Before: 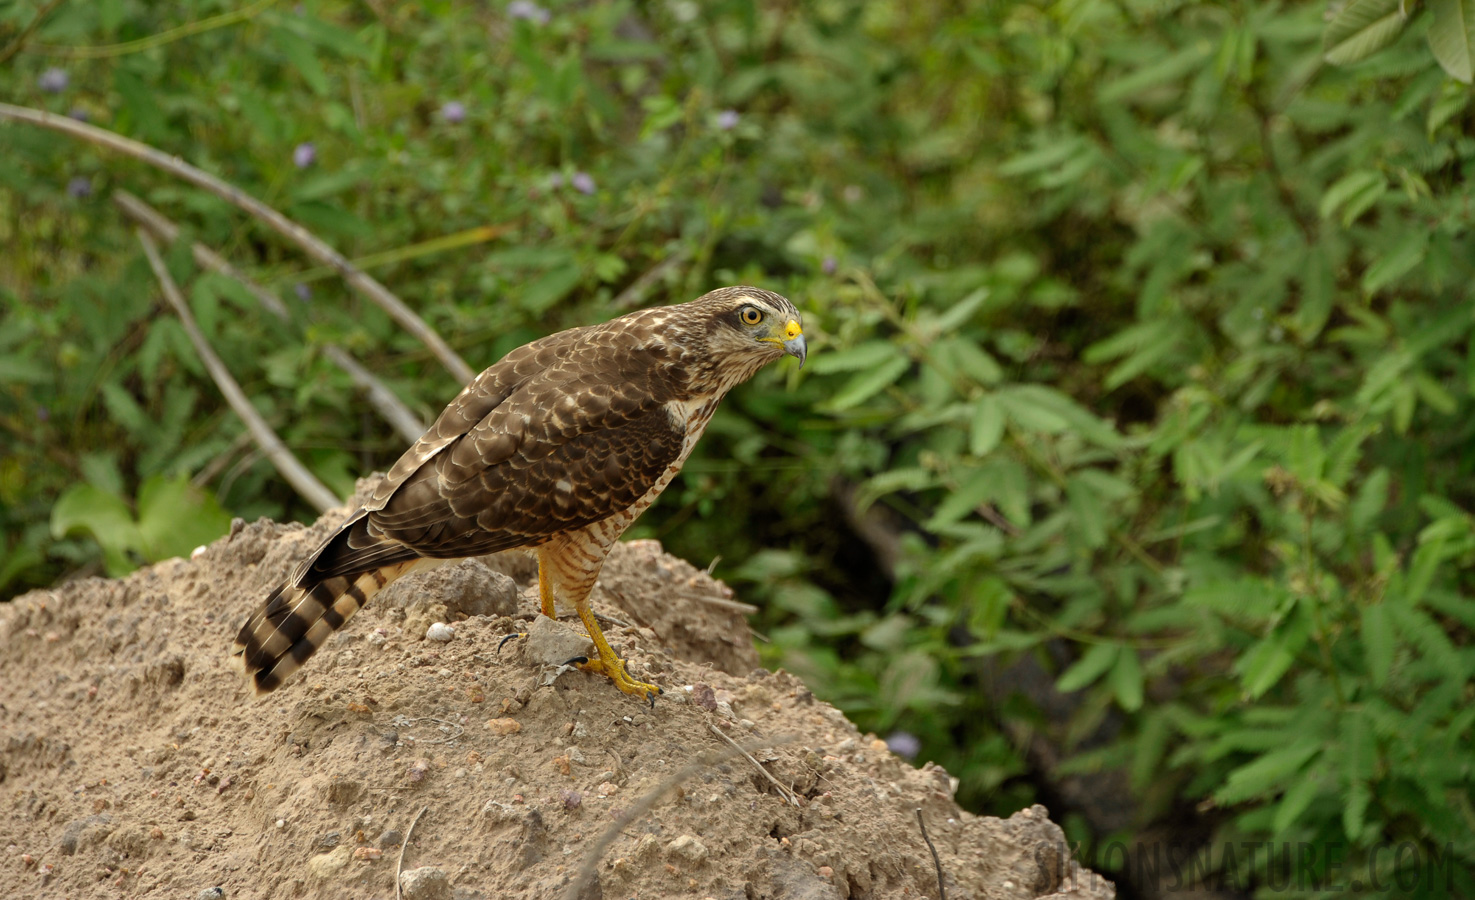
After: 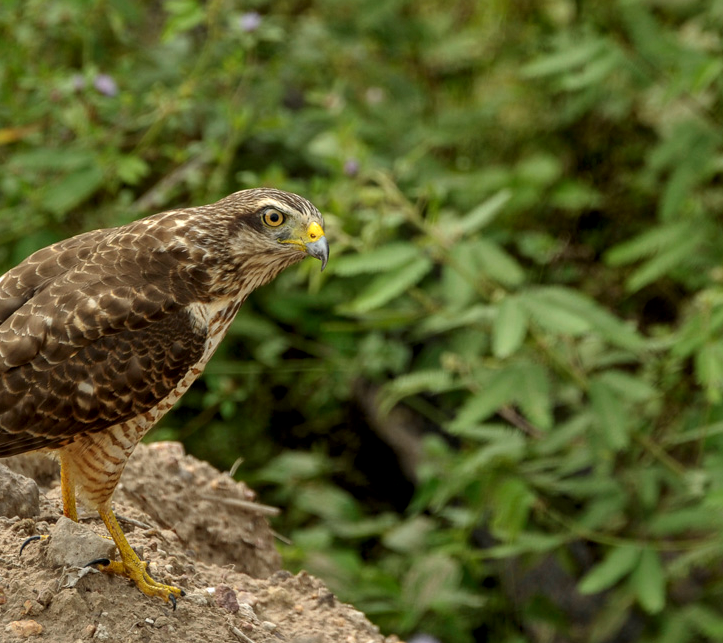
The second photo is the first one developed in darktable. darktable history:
crop: left 32.472%, top 10.96%, right 18.492%, bottom 17.557%
local contrast: on, module defaults
